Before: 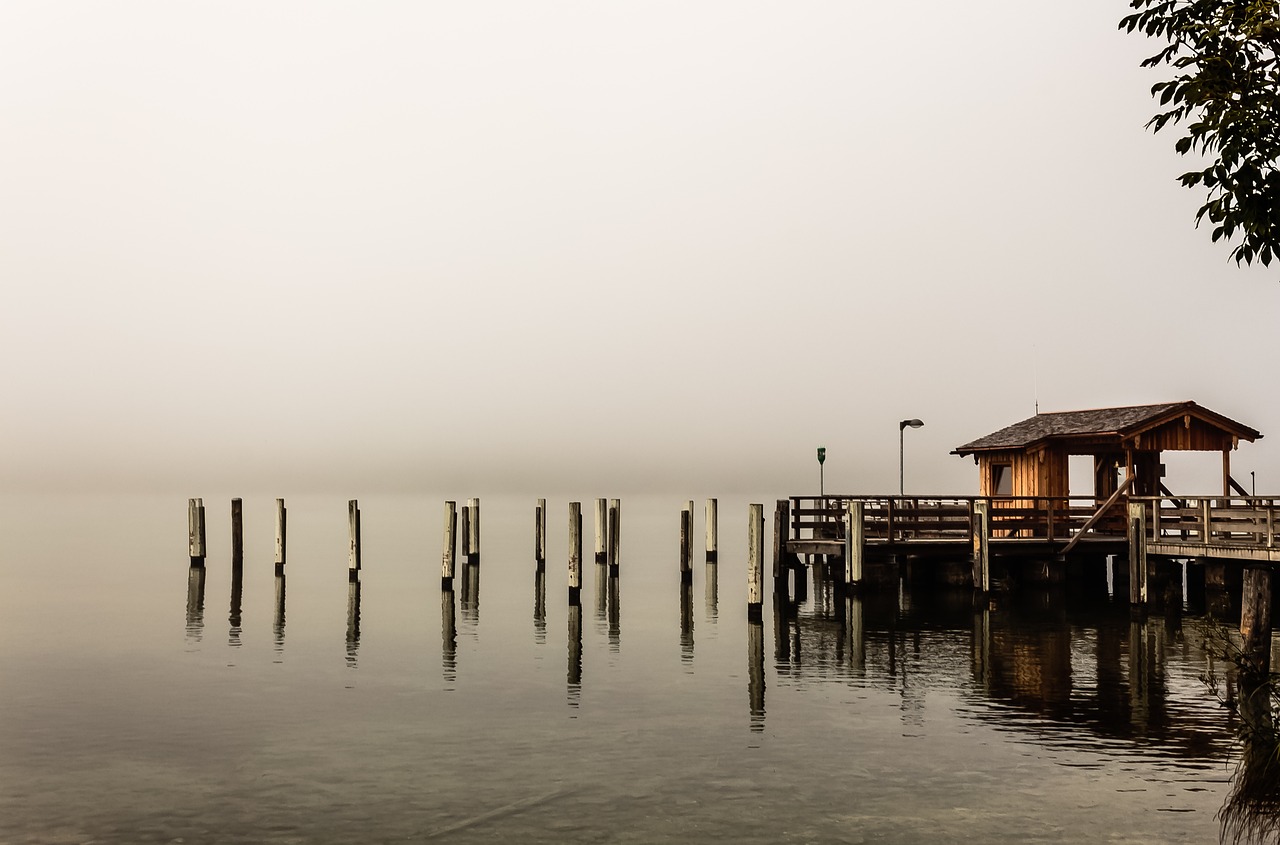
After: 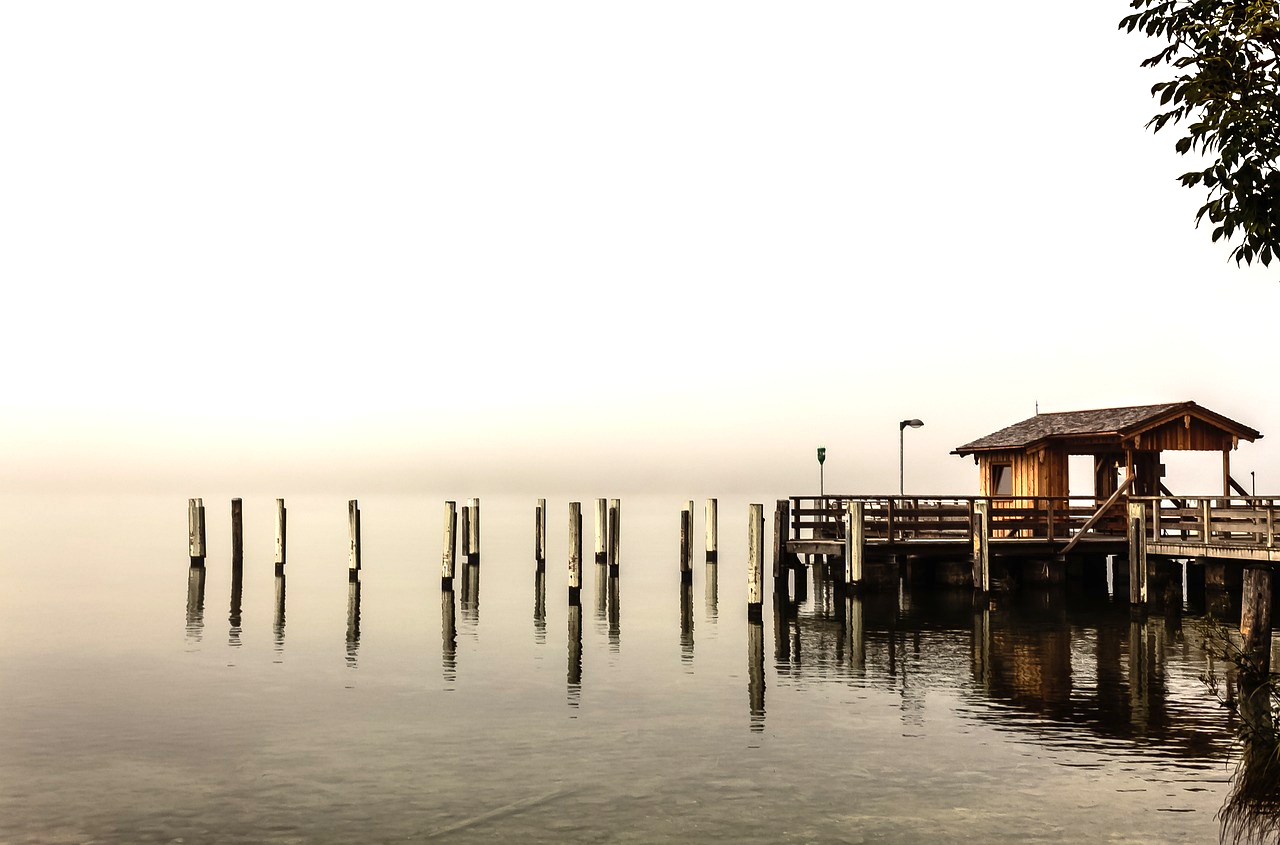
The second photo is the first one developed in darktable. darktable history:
exposure: exposure 0.744 EV, compensate highlight preservation false
